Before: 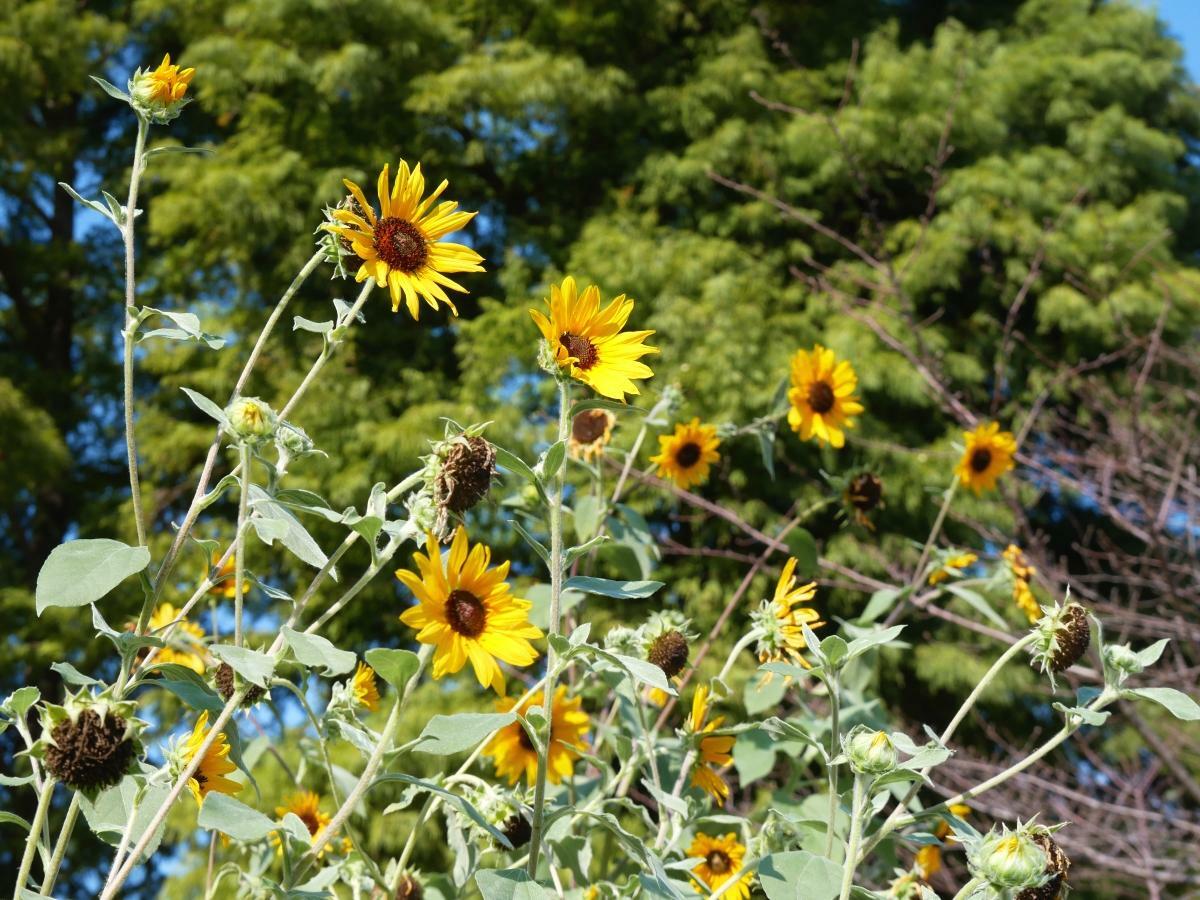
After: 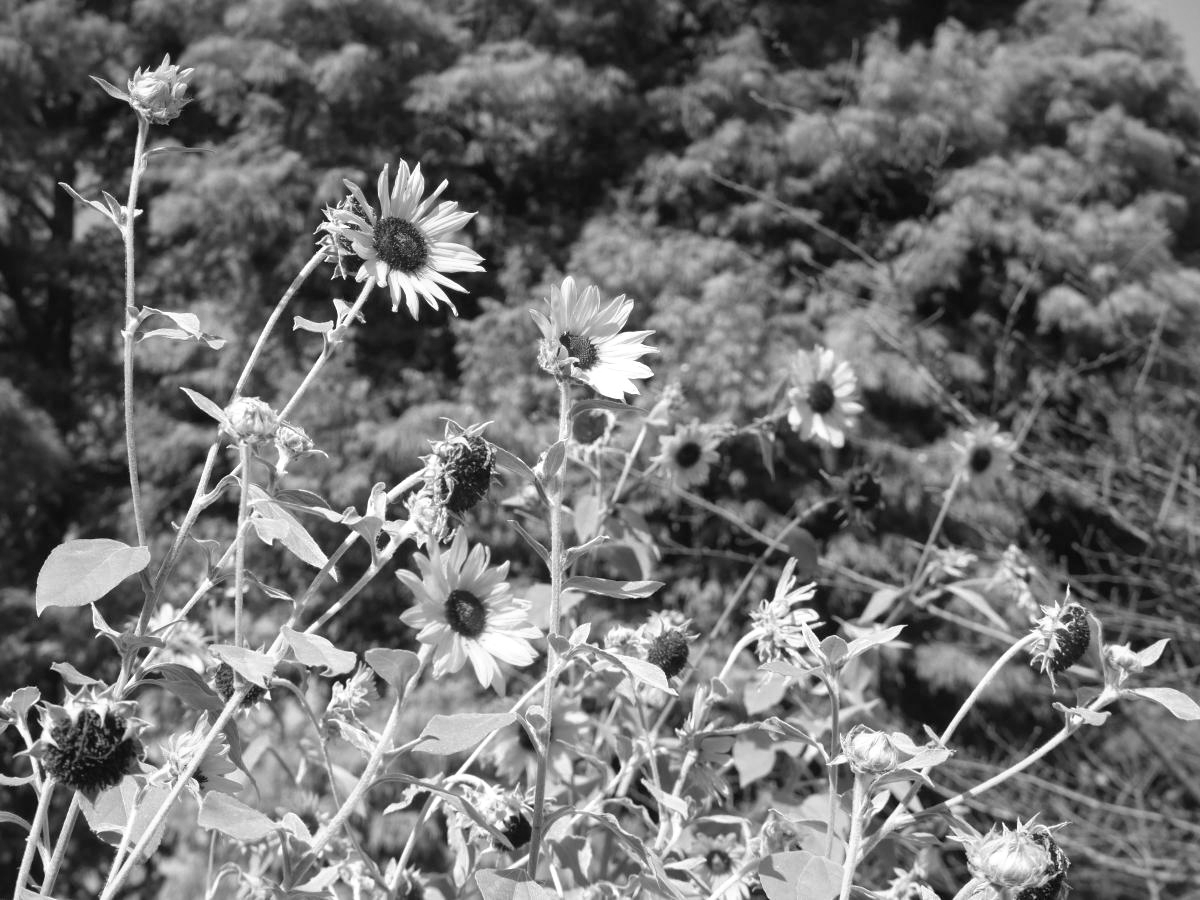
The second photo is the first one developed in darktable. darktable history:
exposure: black level correction 0, exposure 0.4 EV, compensate exposure bias true, compensate highlight preservation false
monochrome: a -74.22, b 78.2
tone equalizer: on, module defaults
rotate and perspective: automatic cropping original format, crop left 0, crop top 0
shadows and highlights: shadows 25, white point adjustment -3, highlights -30
